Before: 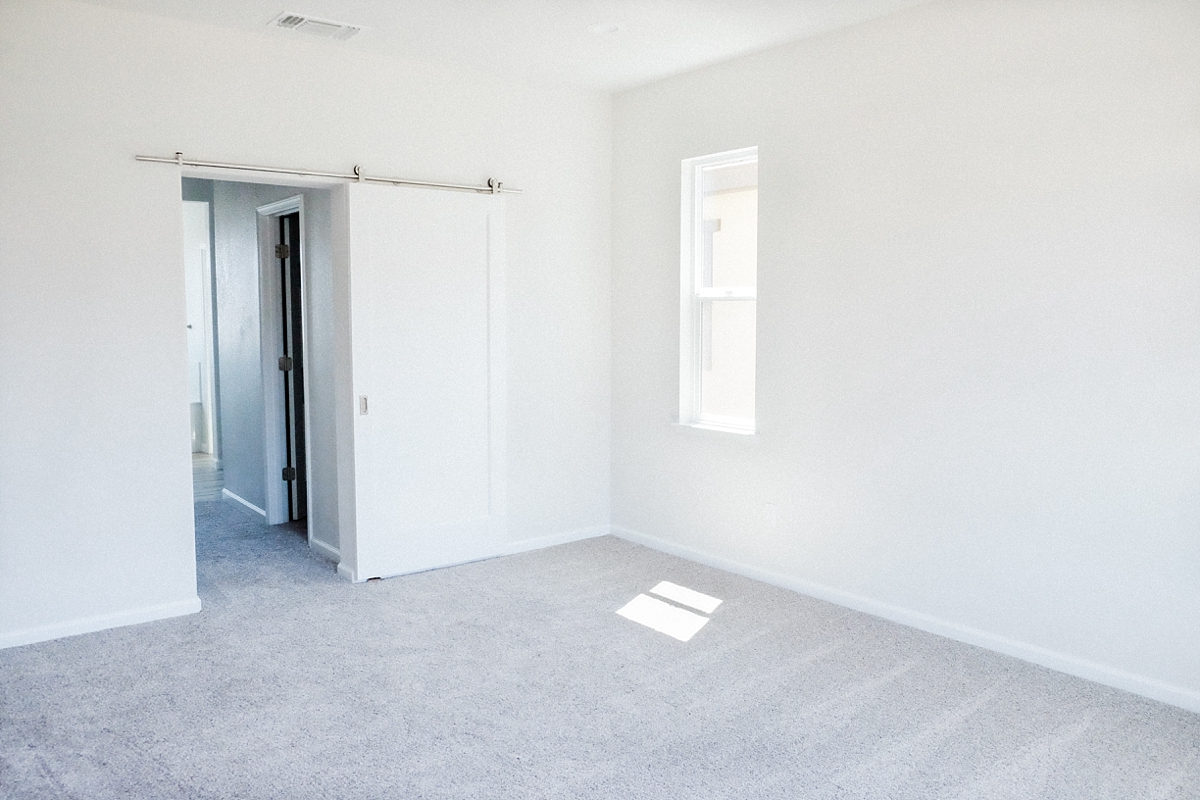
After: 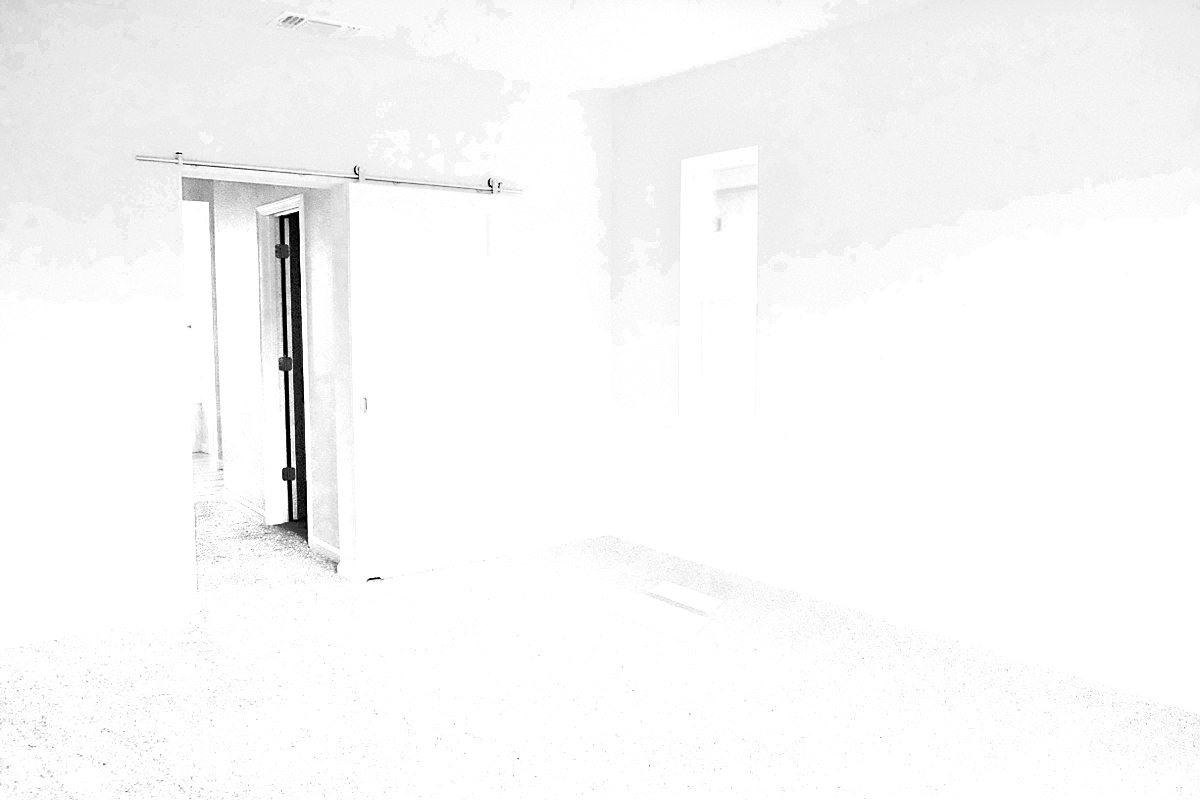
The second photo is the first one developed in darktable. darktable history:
sharpen: on, module defaults
contrast brightness saturation: contrast 0.236, brightness 0.095
color zones: curves: ch0 [(0.287, 0.048) (0.493, 0.484) (0.737, 0.816)]; ch1 [(0, 0) (0.143, 0) (0.286, 0) (0.429, 0) (0.571, 0) (0.714, 0) (0.857, 0)]
tone equalizer: -8 EV -0.529 EV, -7 EV -0.288 EV, -6 EV -0.047 EV, -5 EV 0.388 EV, -4 EV 0.974 EV, -3 EV 0.8 EV, -2 EV -0.013 EV, -1 EV 0.127 EV, +0 EV -0.01 EV
exposure: black level correction 0, exposure 0.5 EV, compensate highlight preservation false
